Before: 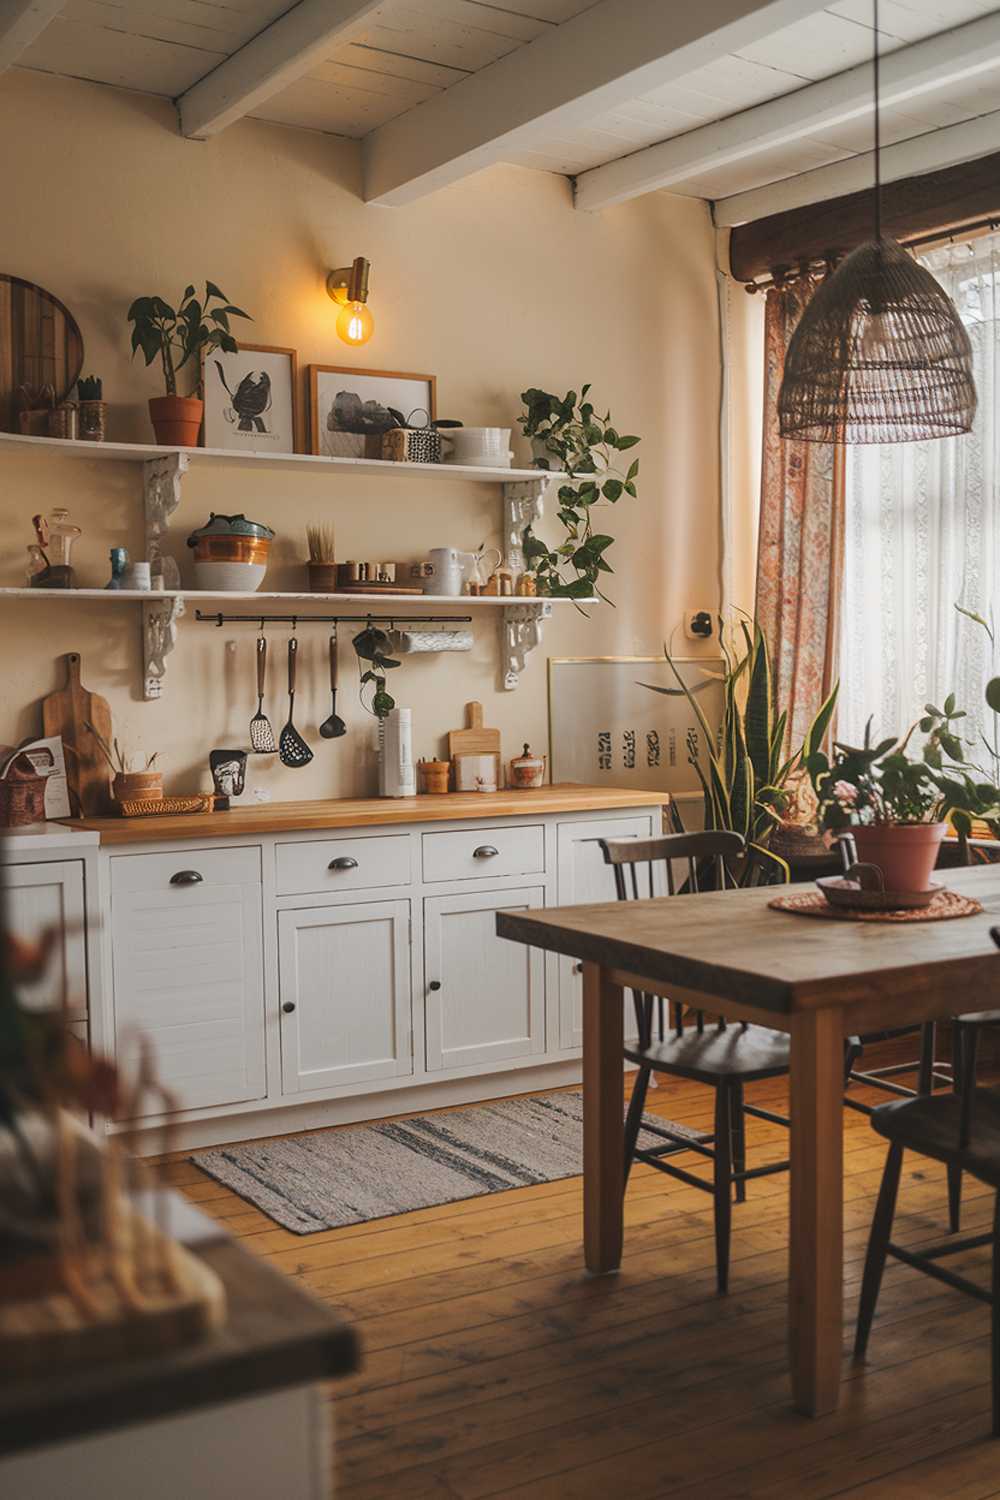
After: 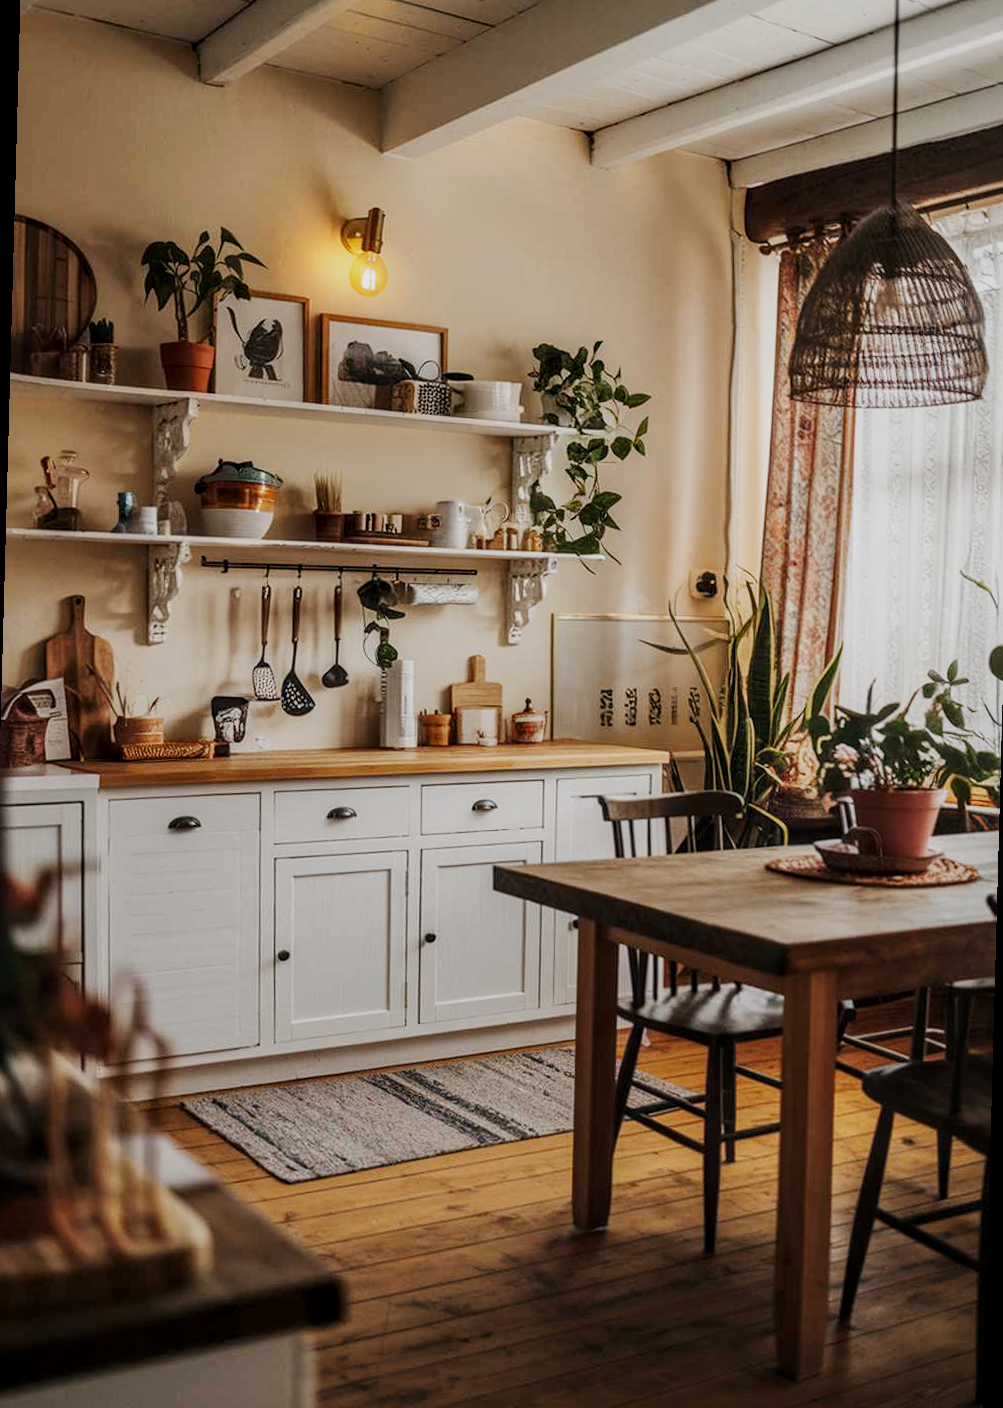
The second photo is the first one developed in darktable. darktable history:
rotate and perspective: rotation 1.57°, crop left 0.018, crop right 0.982, crop top 0.039, crop bottom 0.961
sigmoid: skew -0.2, preserve hue 0%, red attenuation 0.1, red rotation 0.035, green attenuation 0.1, green rotation -0.017, blue attenuation 0.15, blue rotation -0.052, base primaries Rec2020
local contrast: detail 130%
